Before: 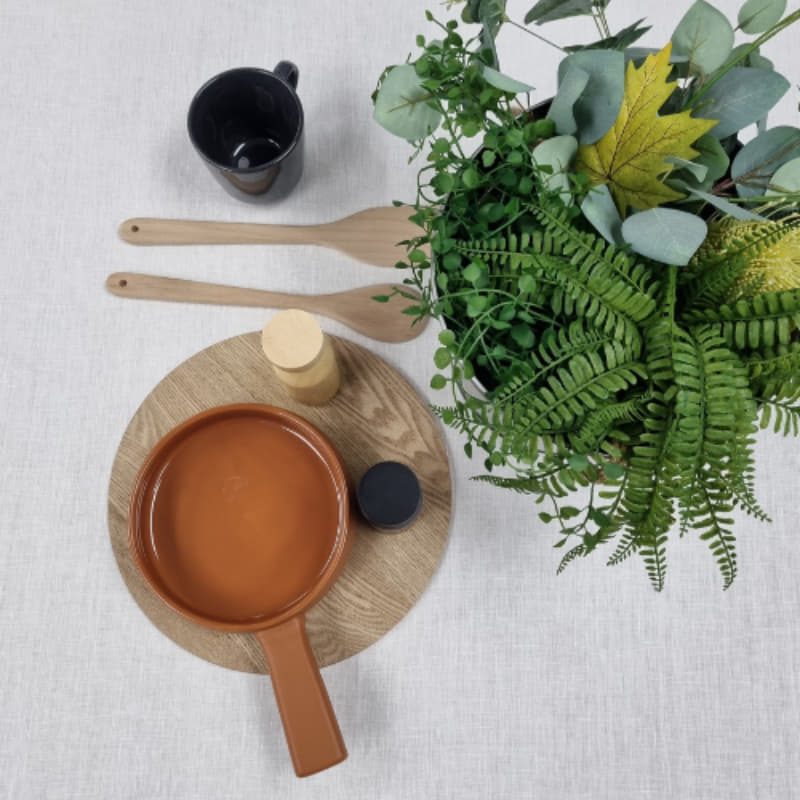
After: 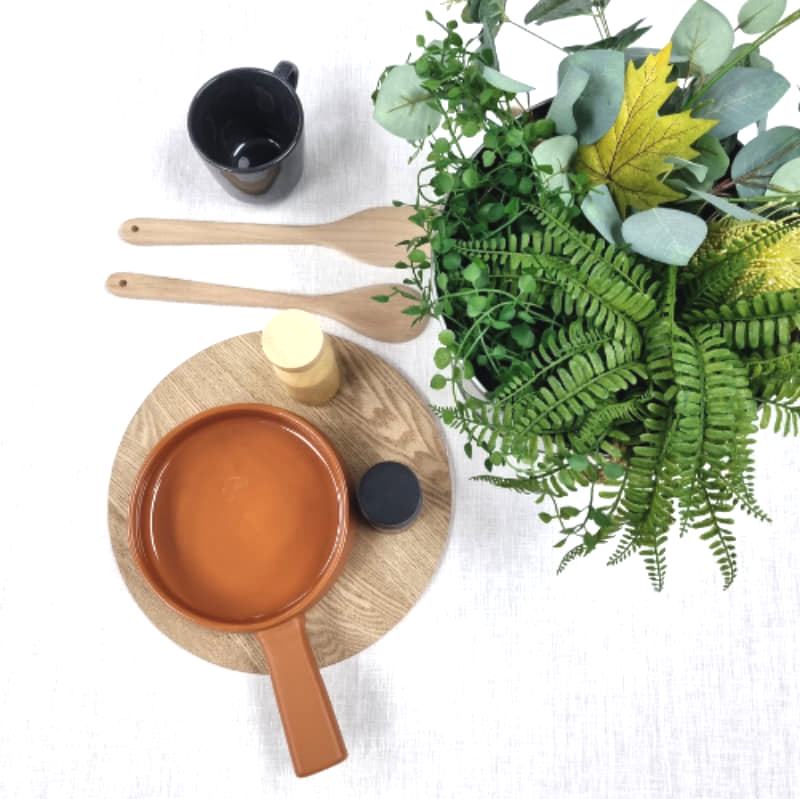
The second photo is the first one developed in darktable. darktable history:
crop: bottom 0.064%
exposure: black level correction -0.002, exposure 0.714 EV, compensate exposure bias true, compensate highlight preservation false
